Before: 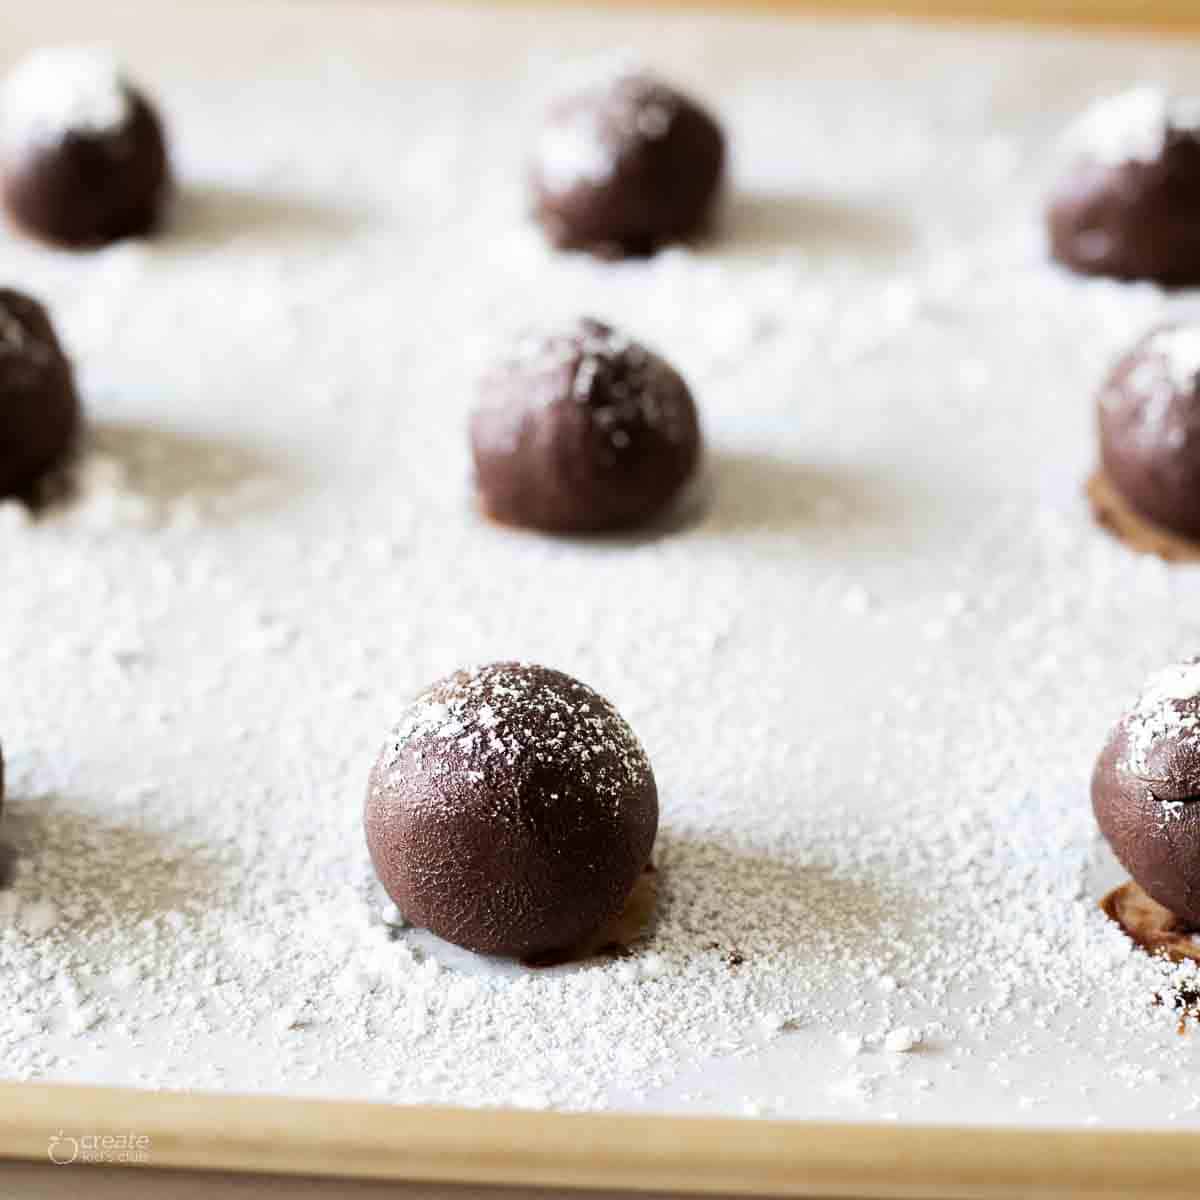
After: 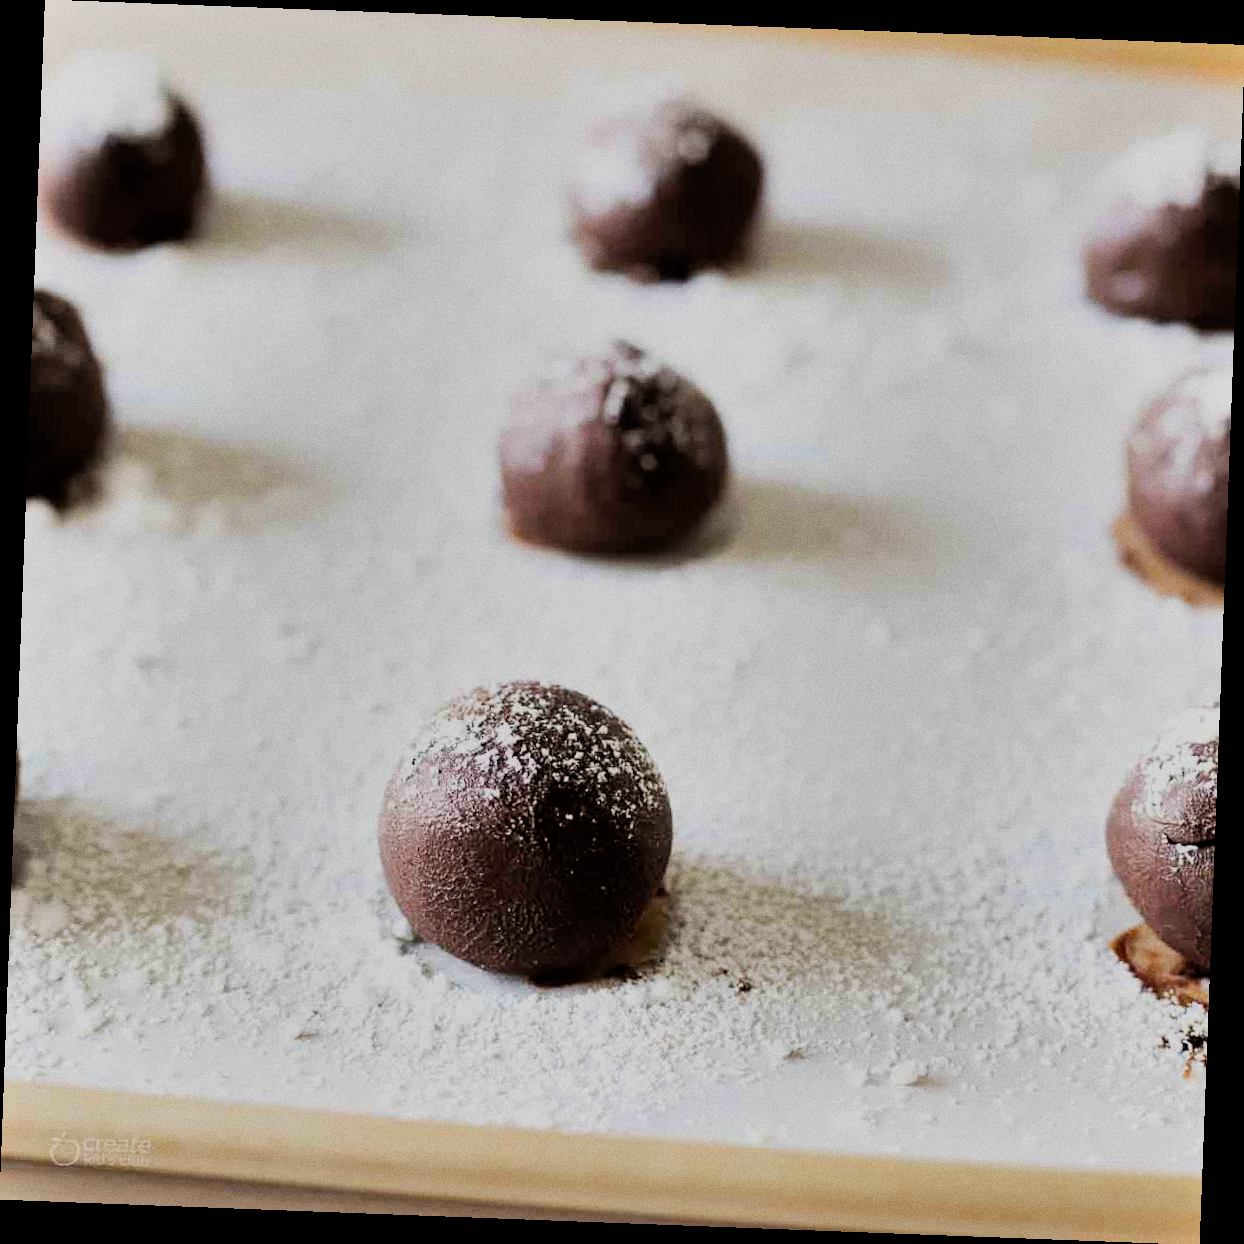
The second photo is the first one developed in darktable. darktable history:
filmic rgb: black relative exposure -7.65 EV, white relative exposure 4.56 EV, hardness 3.61
shadows and highlights: low approximation 0.01, soften with gaussian
grain: coarseness 0.09 ISO
rotate and perspective: rotation 2.17°, automatic cropping off
